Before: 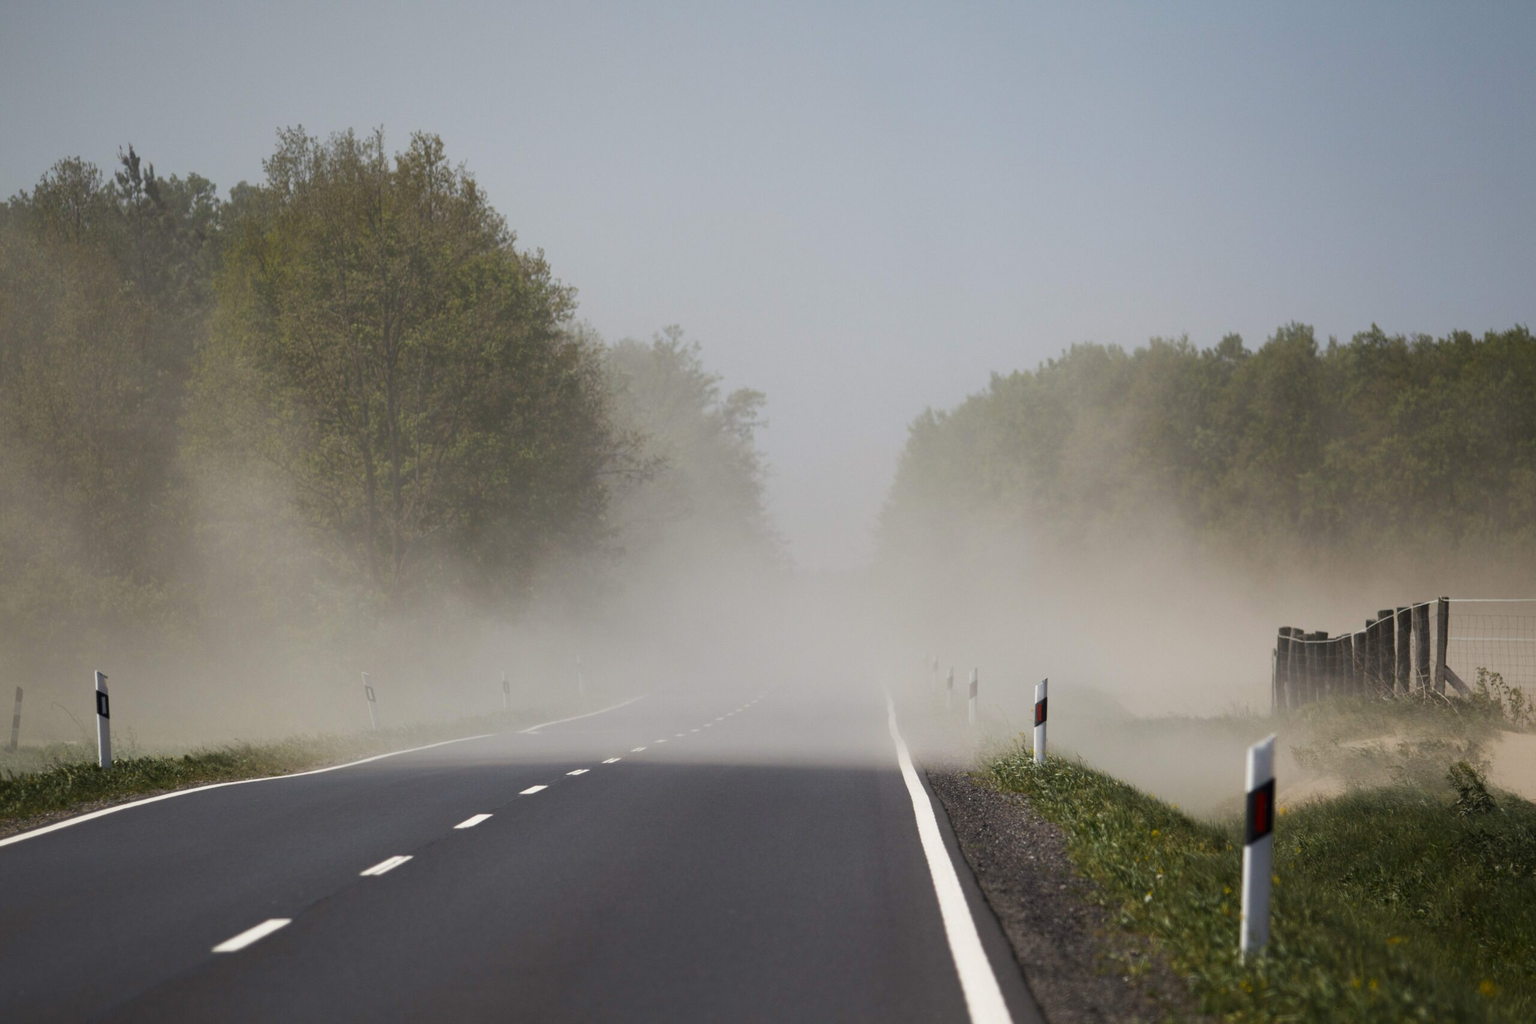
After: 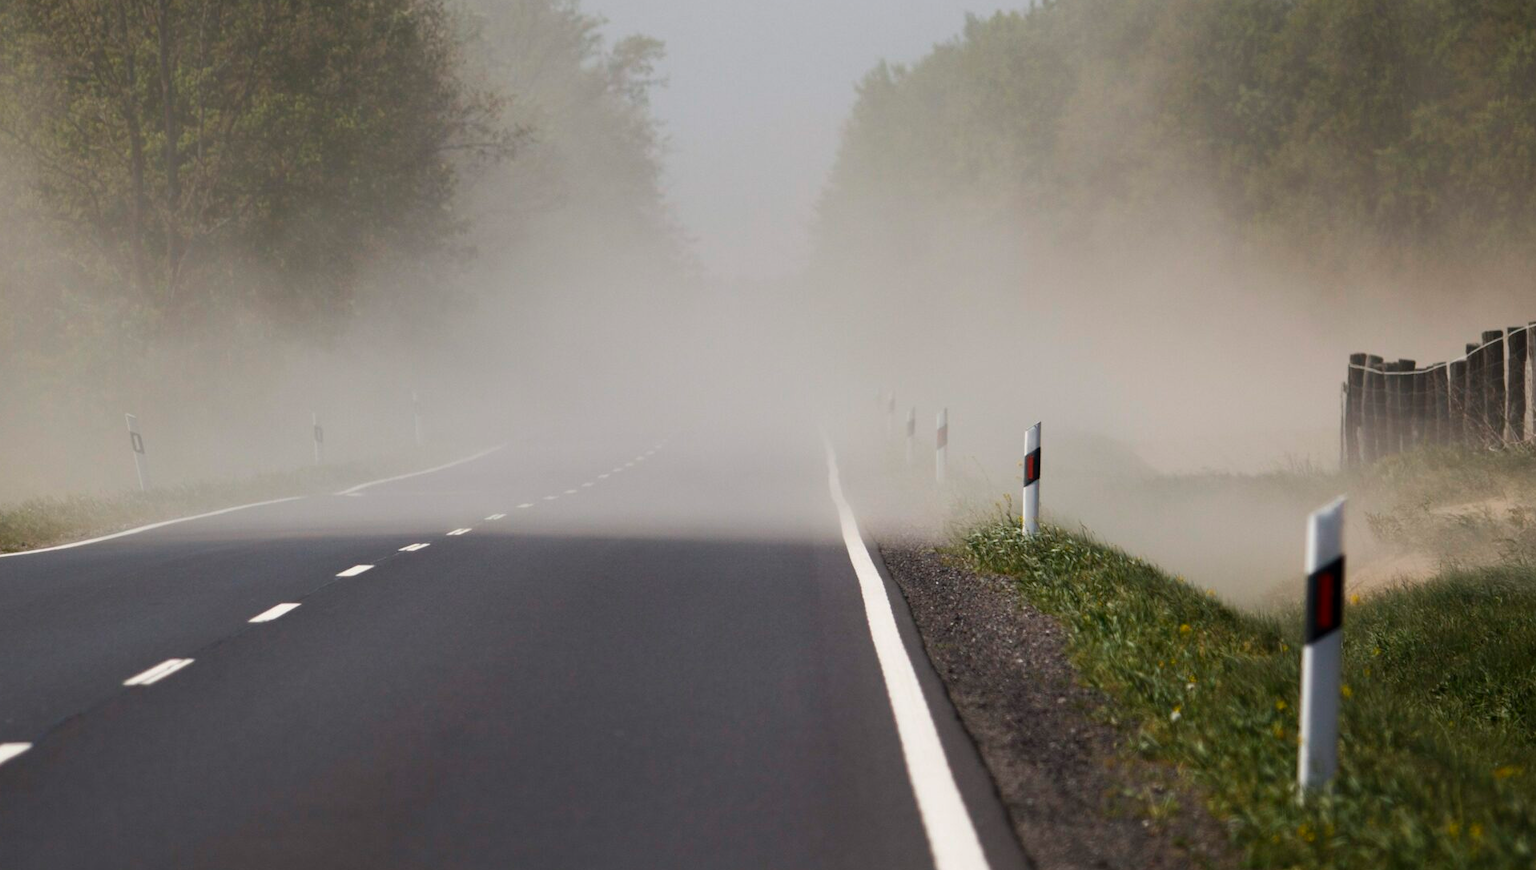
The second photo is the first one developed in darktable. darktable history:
crop and rotate: left 17.429%, top 35.384%, right 7.644%, bottom 0.901%
tone equalizer: edges refinement/feathering 500, mask exposure compensation -1.57 EV, preserve details no
